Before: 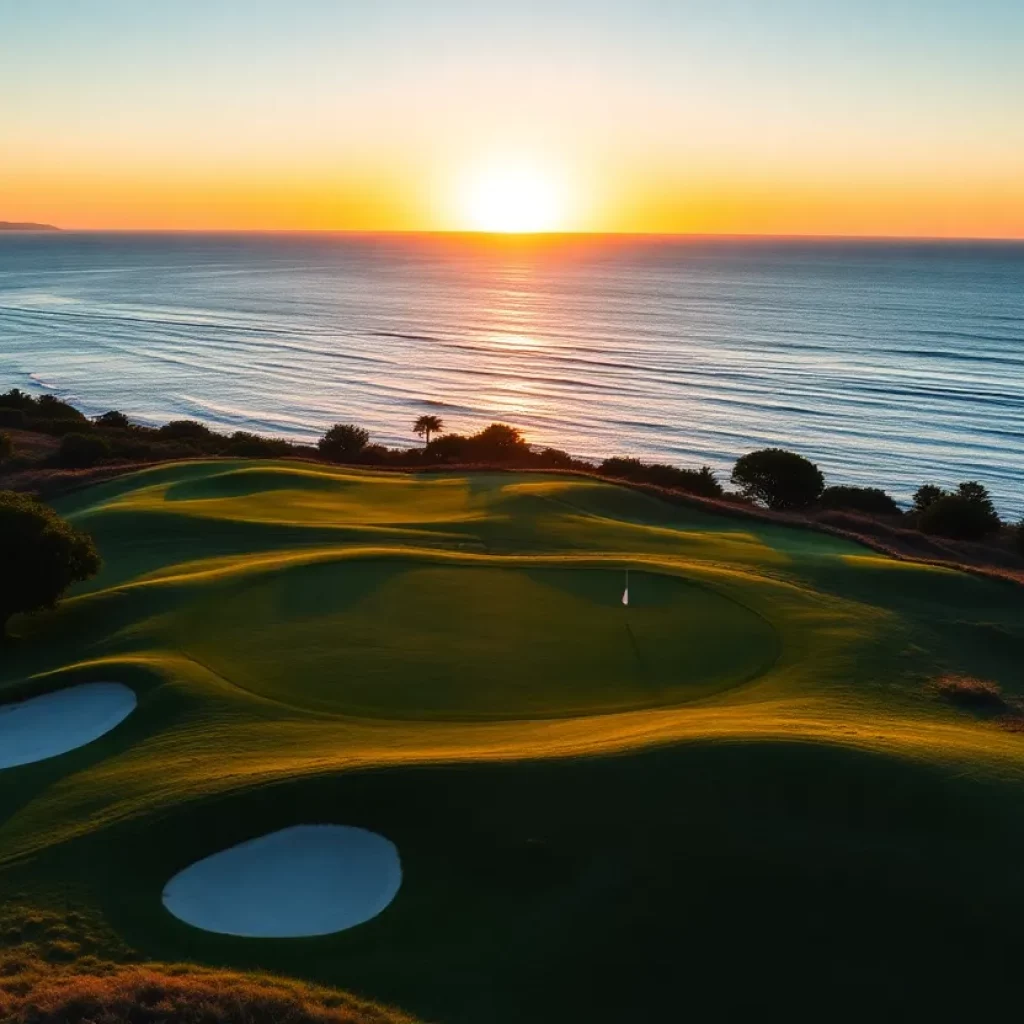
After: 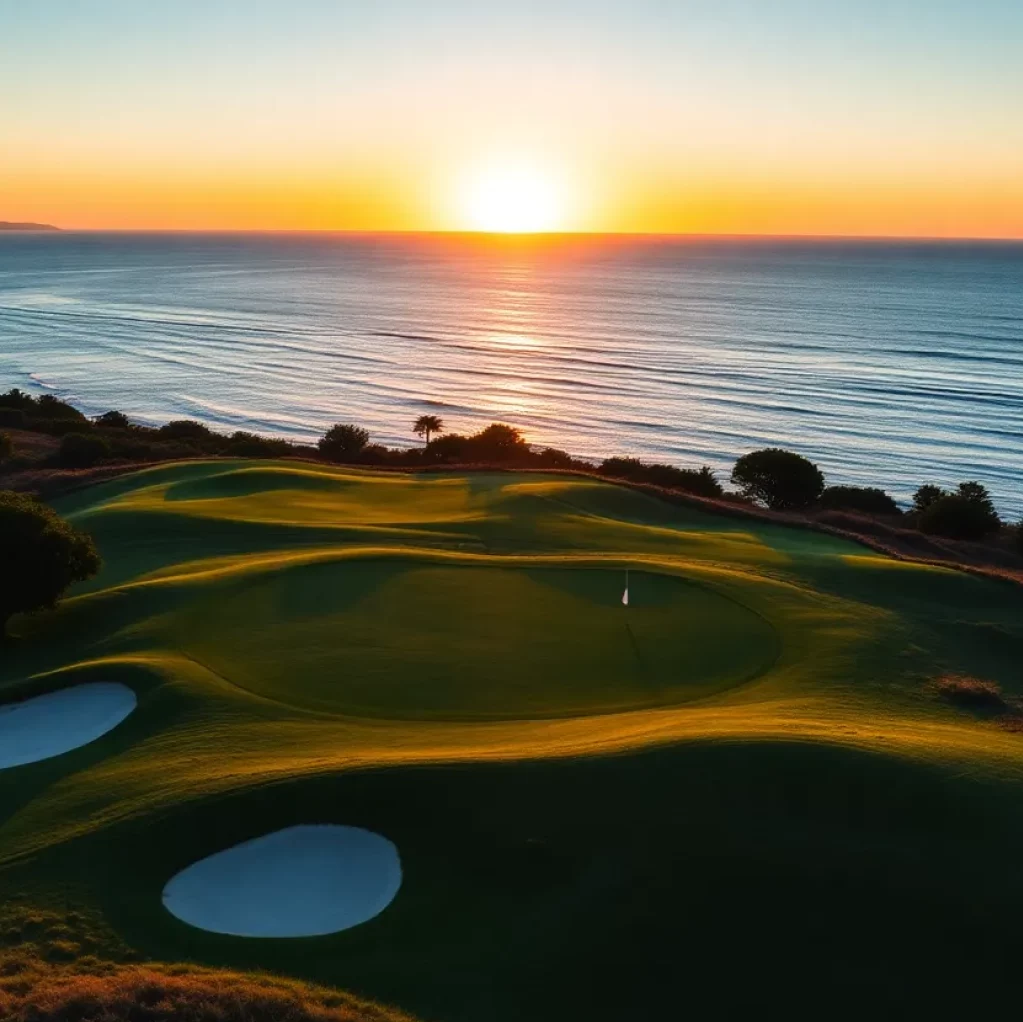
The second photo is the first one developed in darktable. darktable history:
rotate and perspective: automatic cropping off
crop: top 0.05%, bottom 0.098%
